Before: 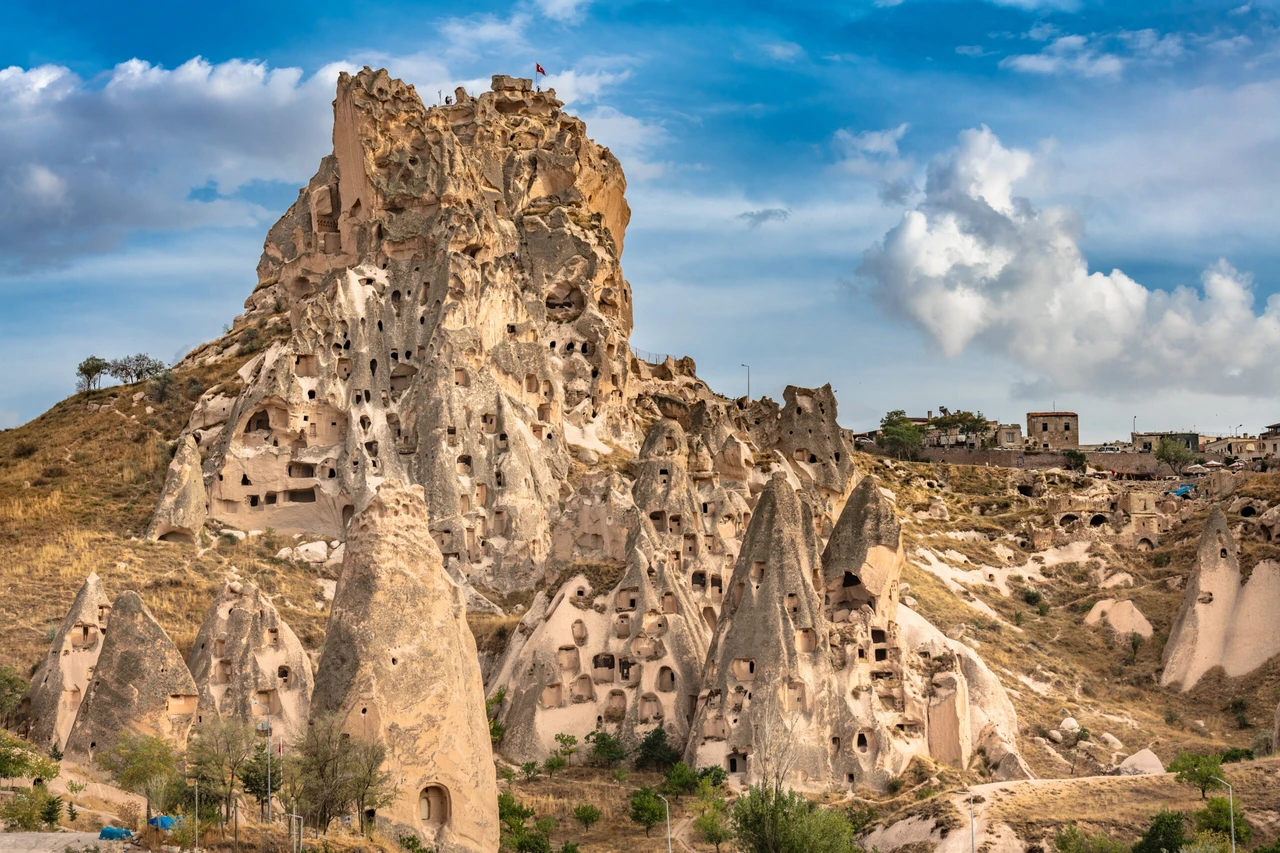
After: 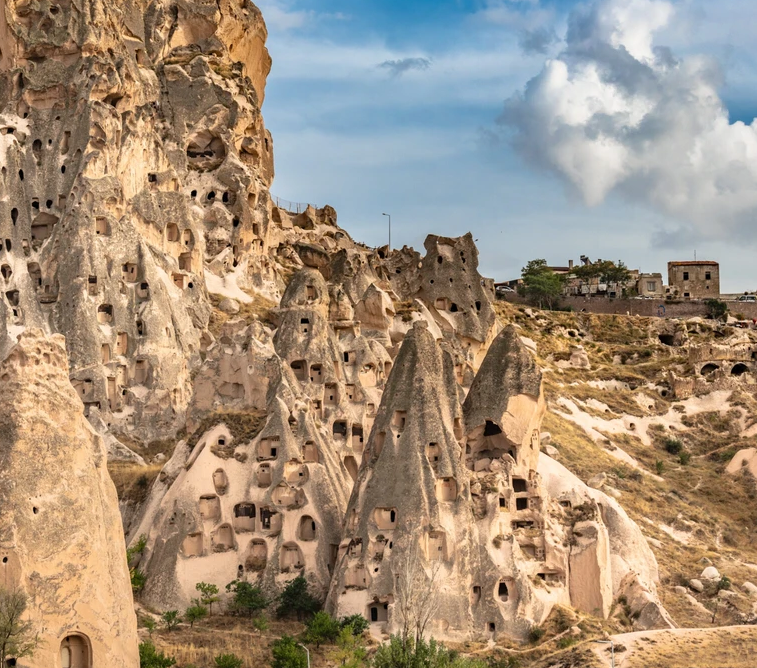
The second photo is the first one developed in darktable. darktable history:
color balance rgb: linear chroma grading › global chroma 0.4%, perceptual saturation grading › global saturation -0.235%
crop and rotate: left 28.118%, top 17.855%, right 12.726%, bottom 3.794%
shadows and highlights: shadows 37.68, highlights -26.7, soften with gaussian
